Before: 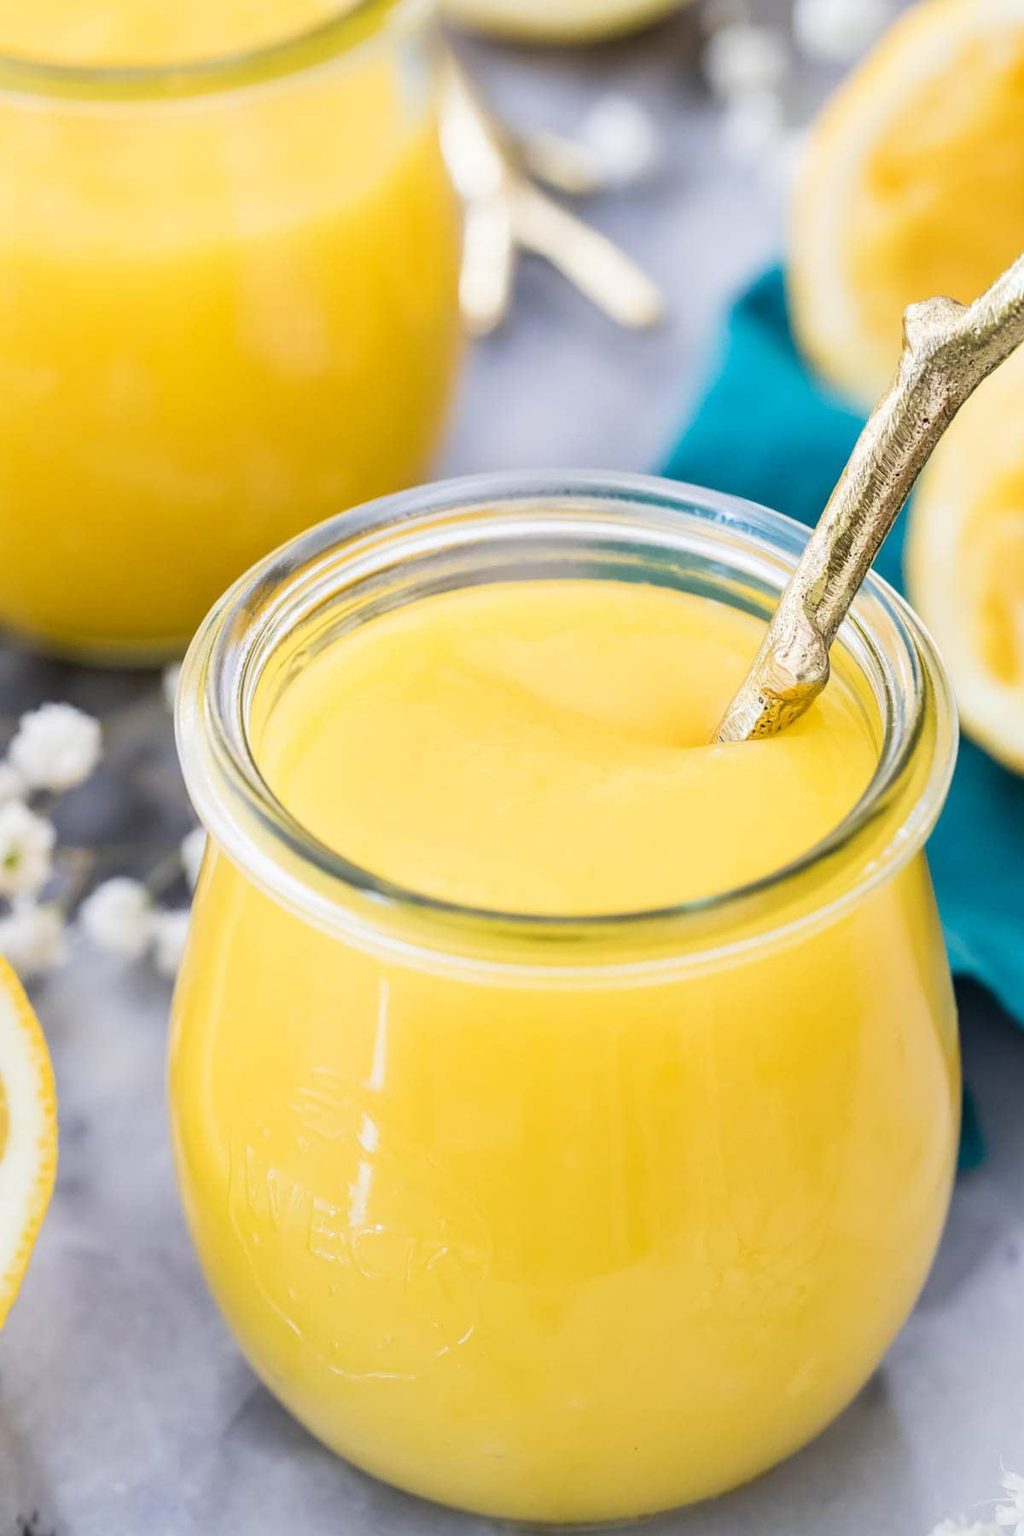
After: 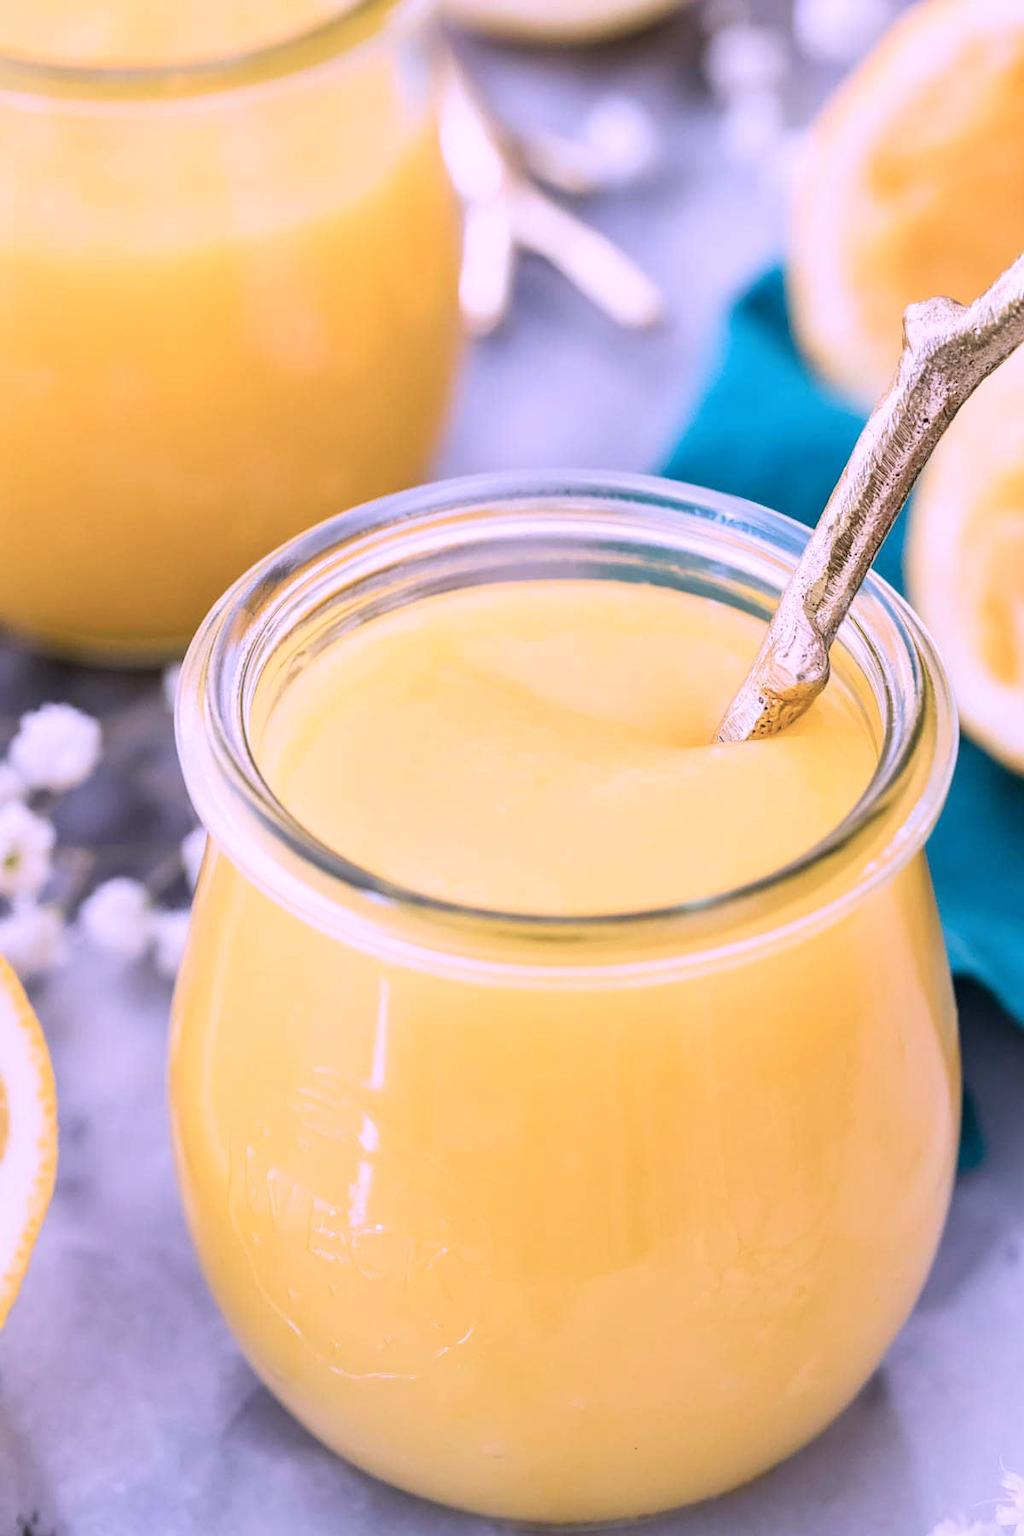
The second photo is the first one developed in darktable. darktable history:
color correction: highlights a* 15.21, highlights b* -24.48
